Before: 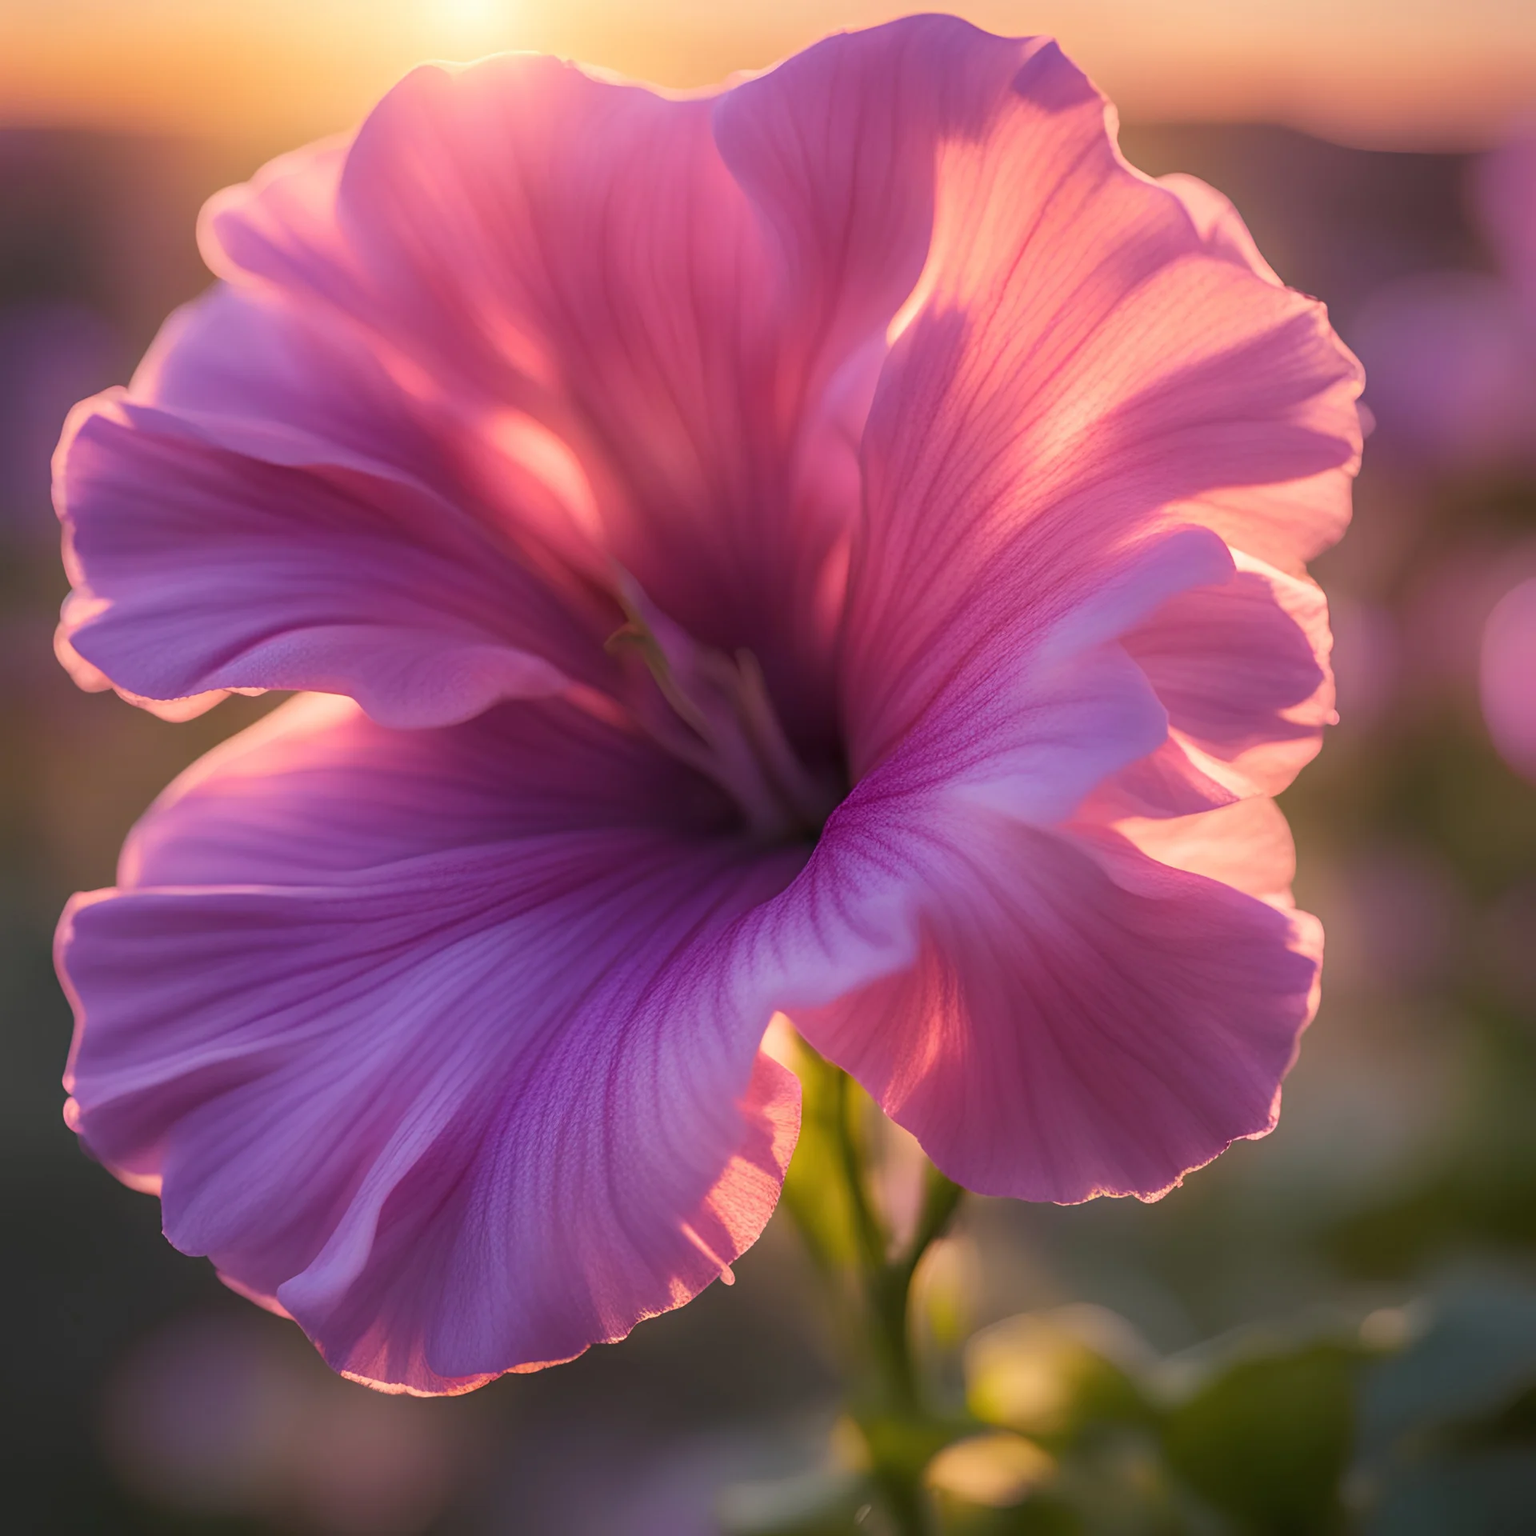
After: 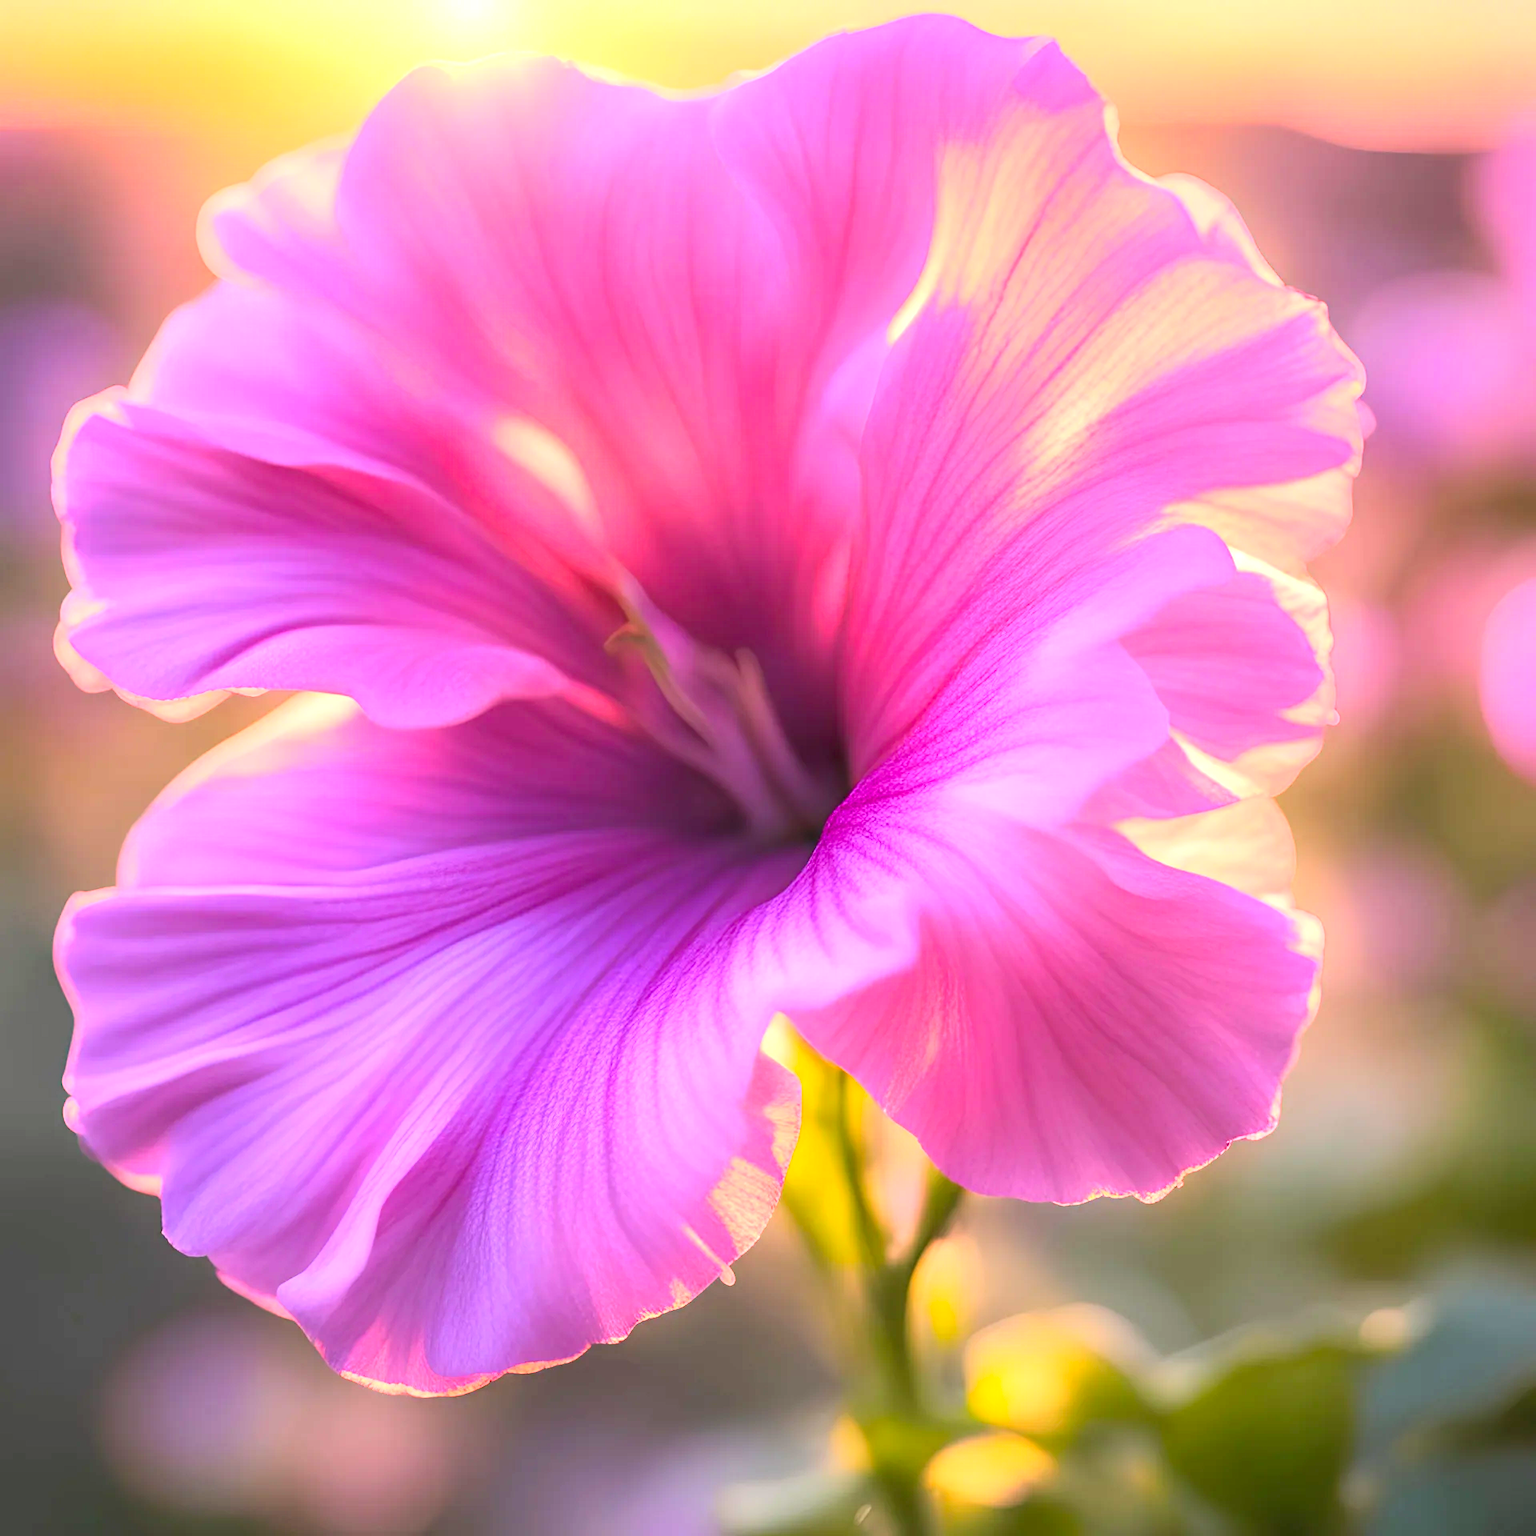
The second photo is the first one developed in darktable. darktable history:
contrast brightness saturation: contrast 0.236, brightness 0.242, saturation 0.387
exposure: black level correction 0, exposure 1 EV, compensate highlight preservation false
color zones: curves: ch1 [(0, 0.525) (0.143, 0.556) (0.286, 0.52) (0.429, 0.5) (0.571, 0.5) (0.714, 0.5) (0.857, 0.503) (1, 0.525)], mix -120.95%
